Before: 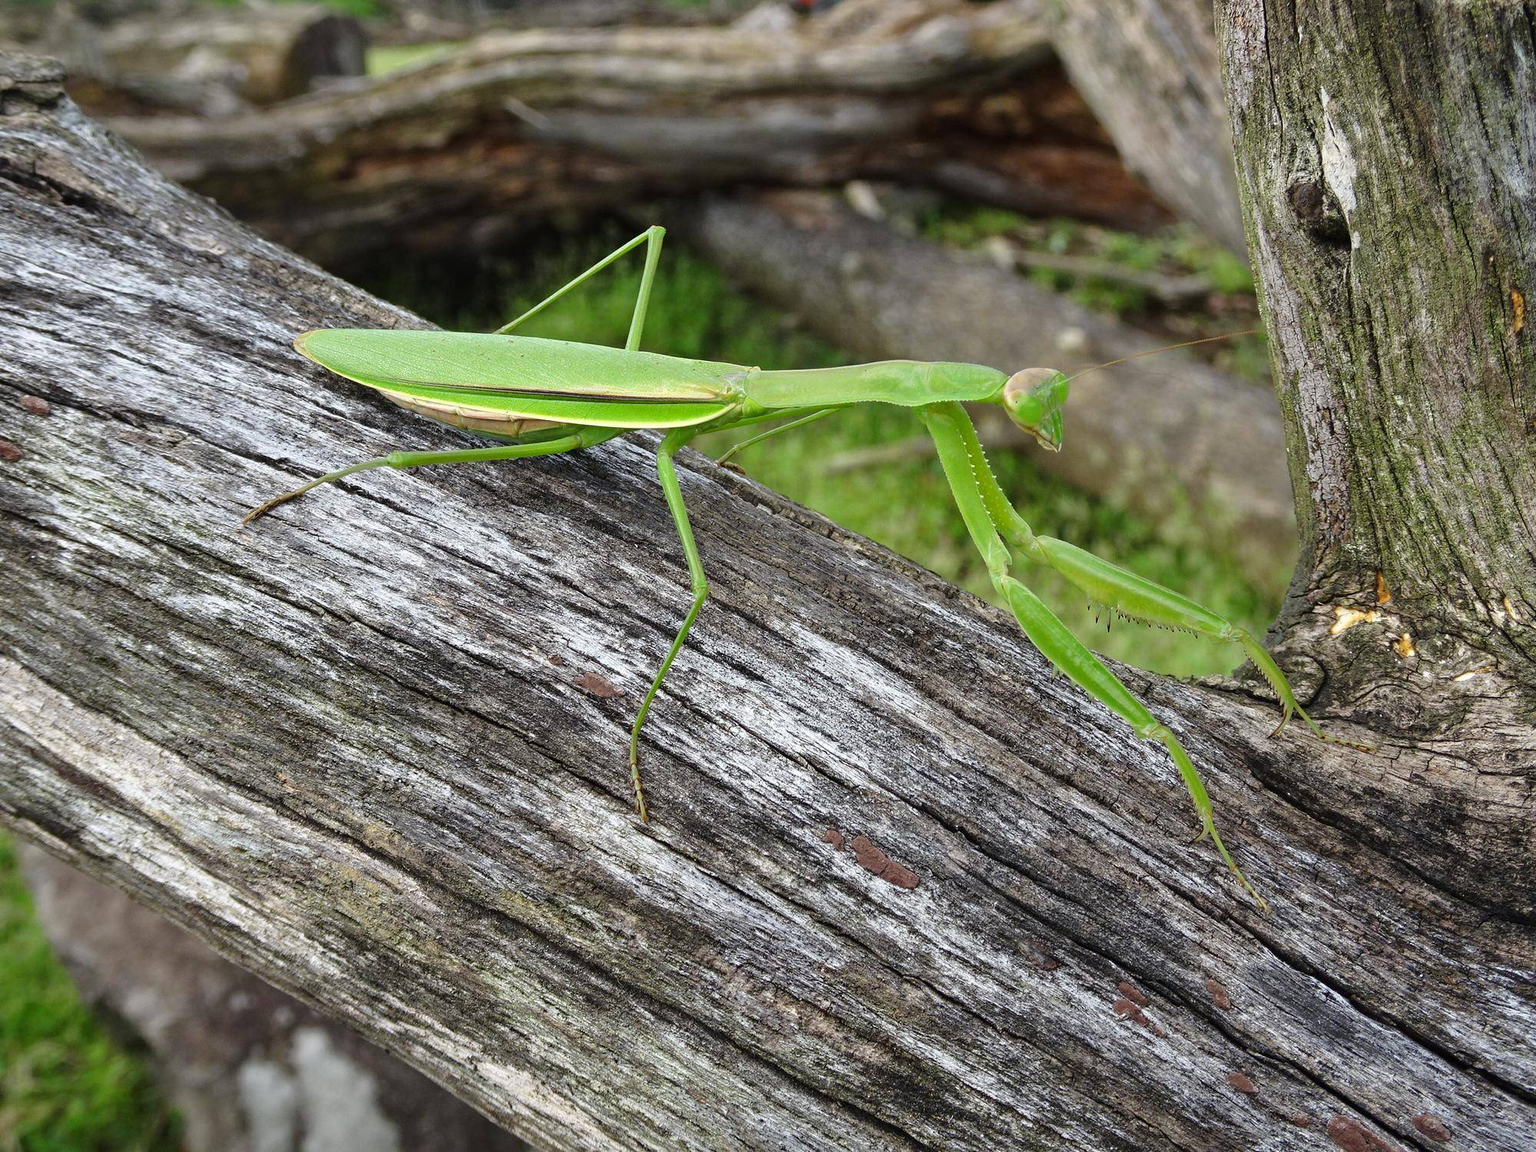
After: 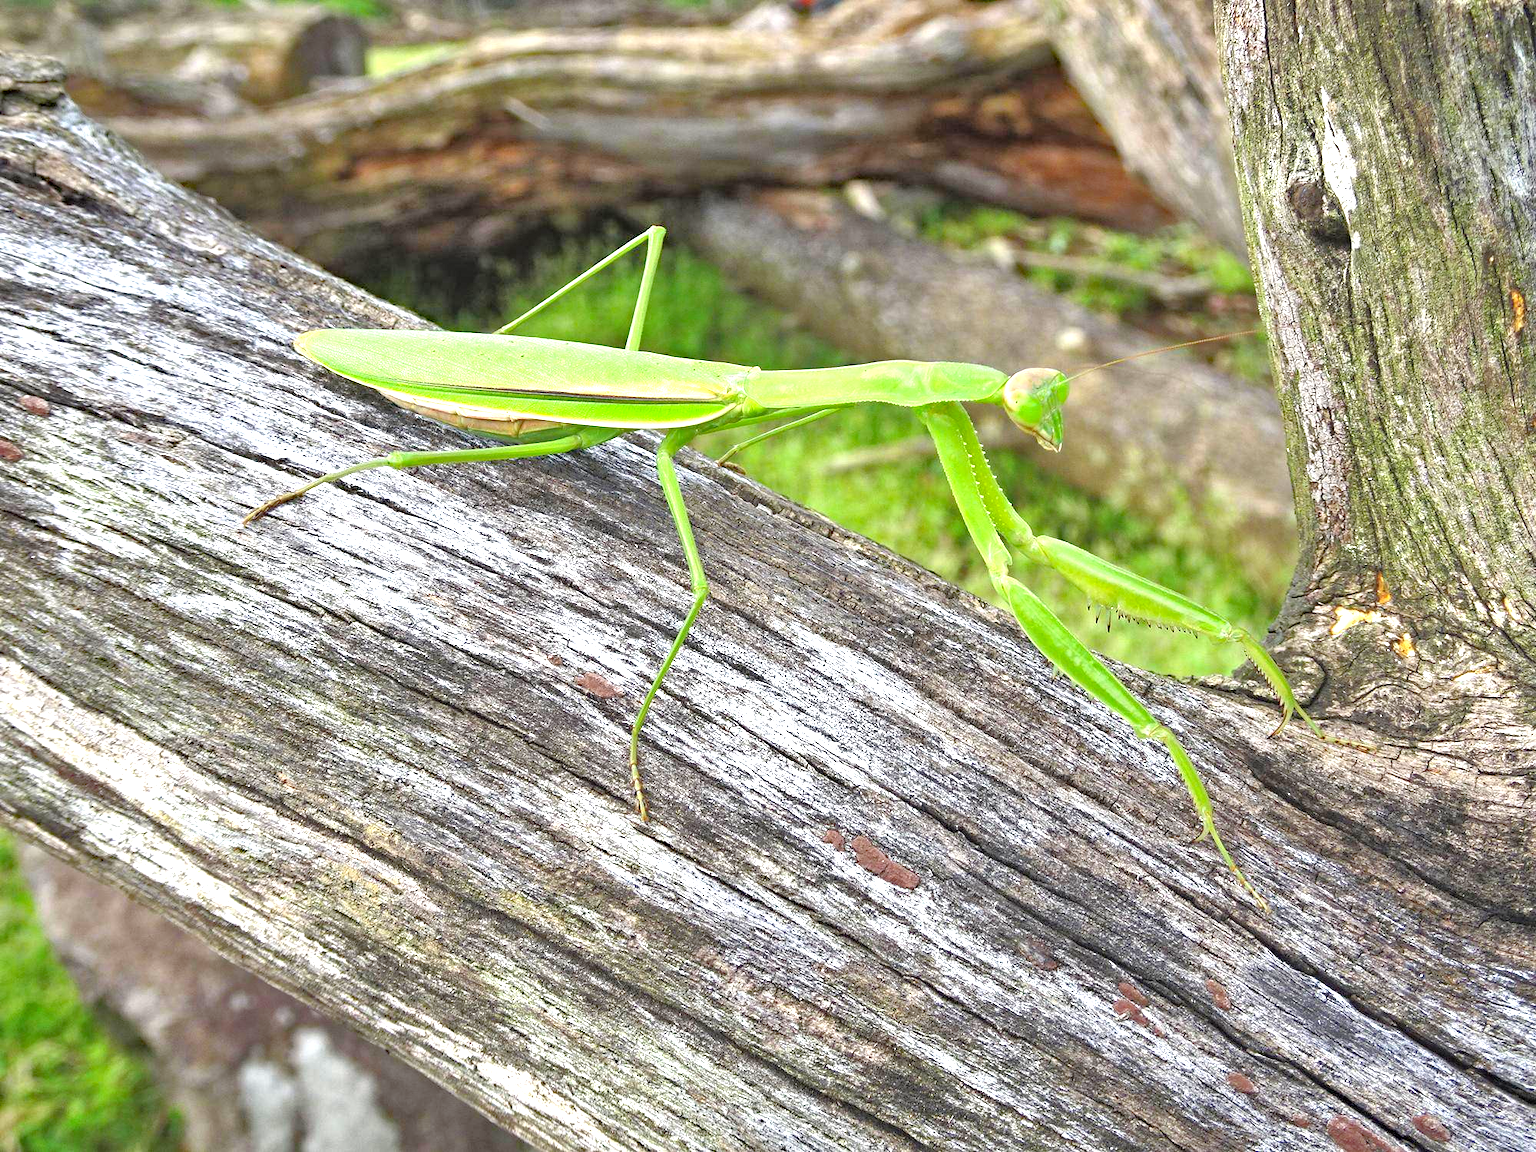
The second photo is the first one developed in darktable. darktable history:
haze removal: strength 0.277, distance 0.246, compatibility mode true, adaptive false
tone equalizer: -7 EV 0.164 EV, -6 EV 0.59 EV, -5 EV 1.12 EV, -4 EV 1.31 EV, -3 EV 1.13 EV, -2 EV 0.6 EV, -1 EV 0.161 EV
exposure: black level correction -0.002, exposure 1.111 EV, compensate highlight preservation false
